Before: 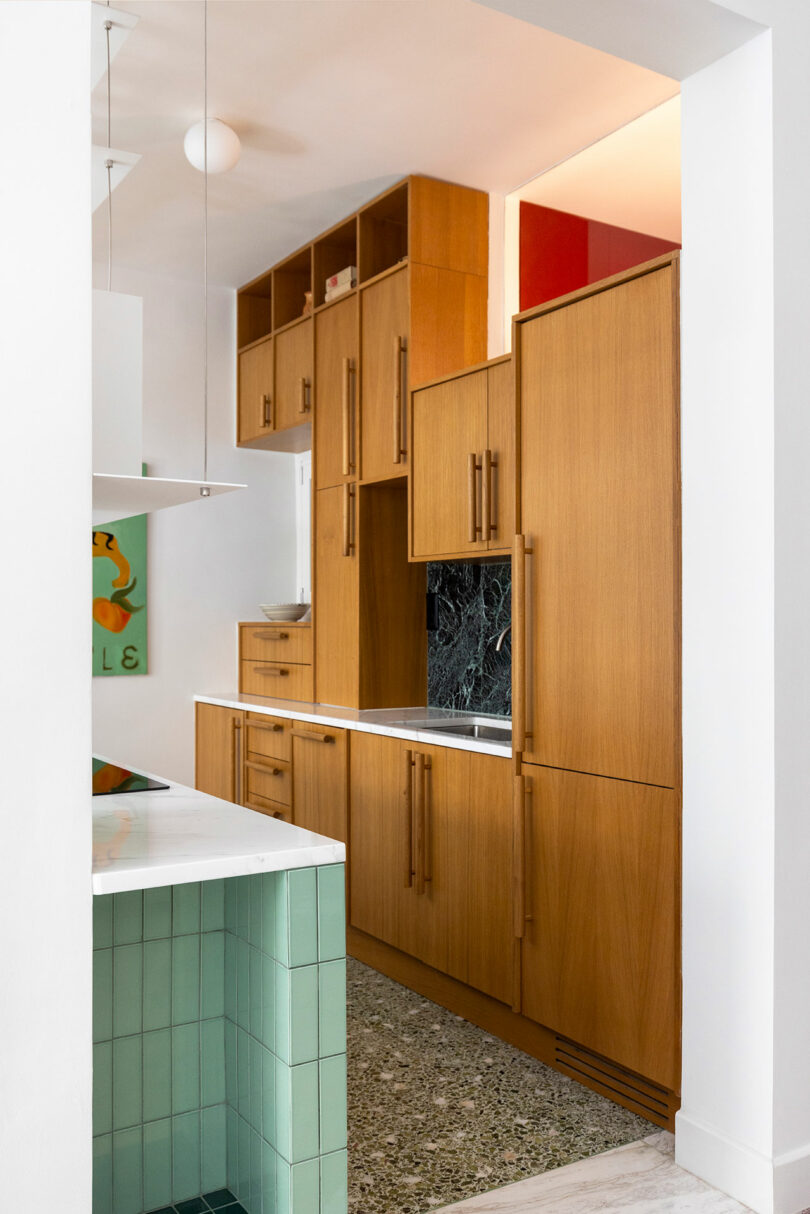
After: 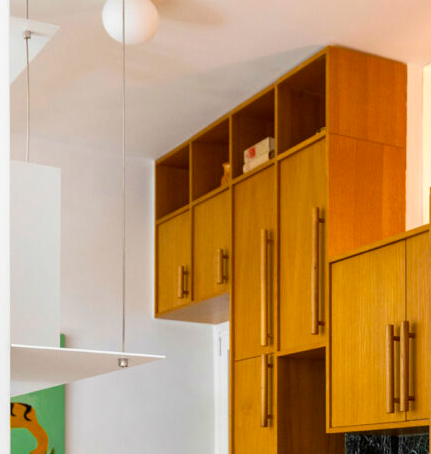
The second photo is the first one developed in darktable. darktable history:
crop: left 10.176%, top 10.682%, right 36.547%, bottom 51.908%
velvia: strength 32.51%, mid-tones bias 0.204
